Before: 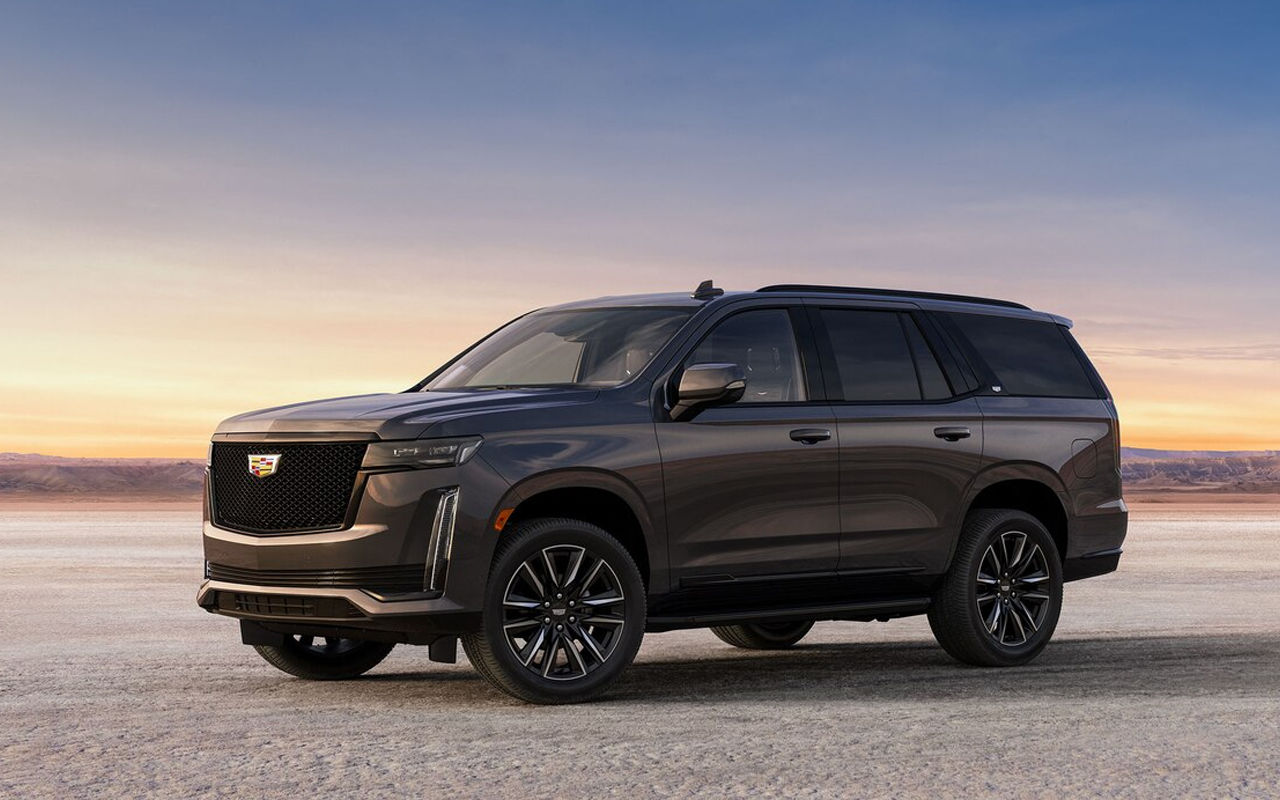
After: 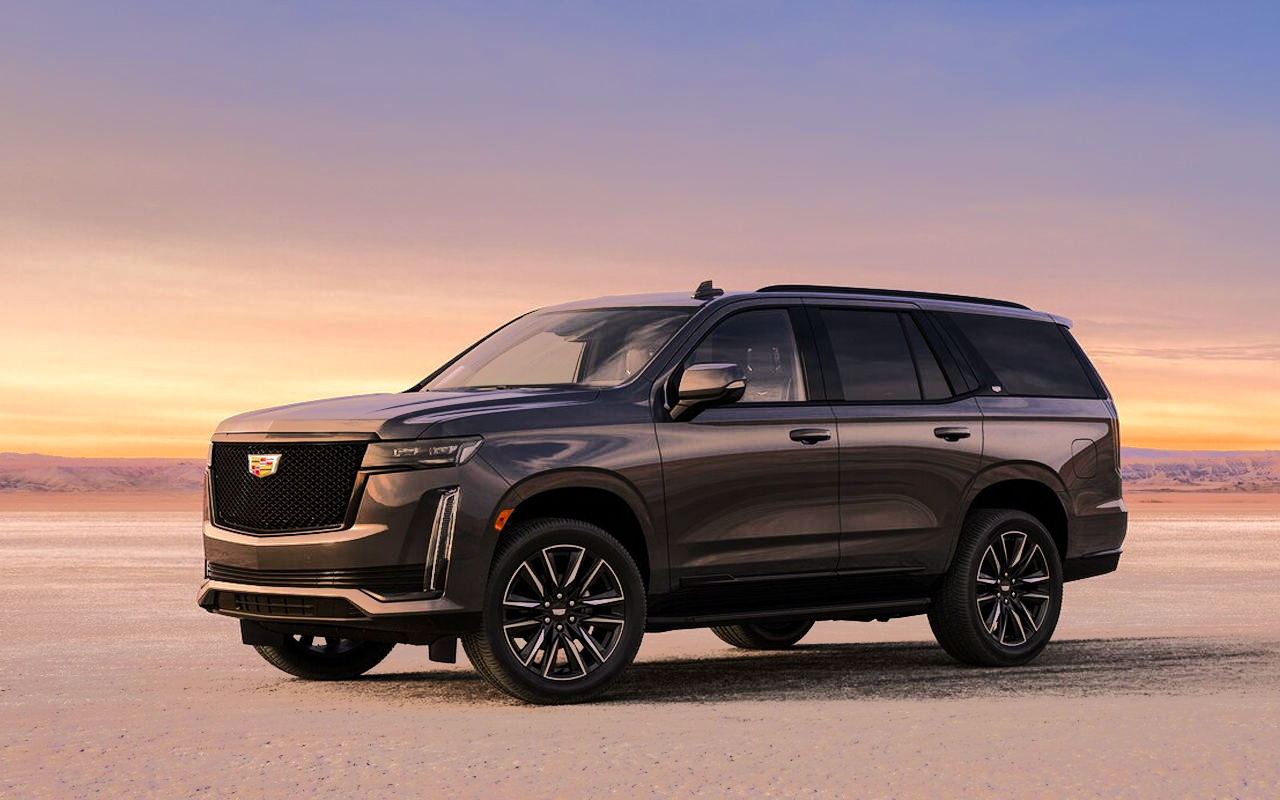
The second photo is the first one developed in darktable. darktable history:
color correction: highlights a* 11.73, highlights b* 11.58
shadows and highlights: radius 127.67, shadows 30.52, highlights -30.88, highlights color adjustment 55.81%, low approximation 0.01, soften with gaussian
tone equalizer: -8 EV -0.533 EV, -7 EV -0.308 EV, -6 EV -0.115 EV, -5 EV 0.373 EV, -4 EV 0.991 EV, -3 EV 0.779 EV, -2 EV -0.01 EV, -1 EV 0.127 EV, +0 EV -0.034 EV, edges refinement/feathering 500, mask exposure compensation -1.57 EV, preserve details no
